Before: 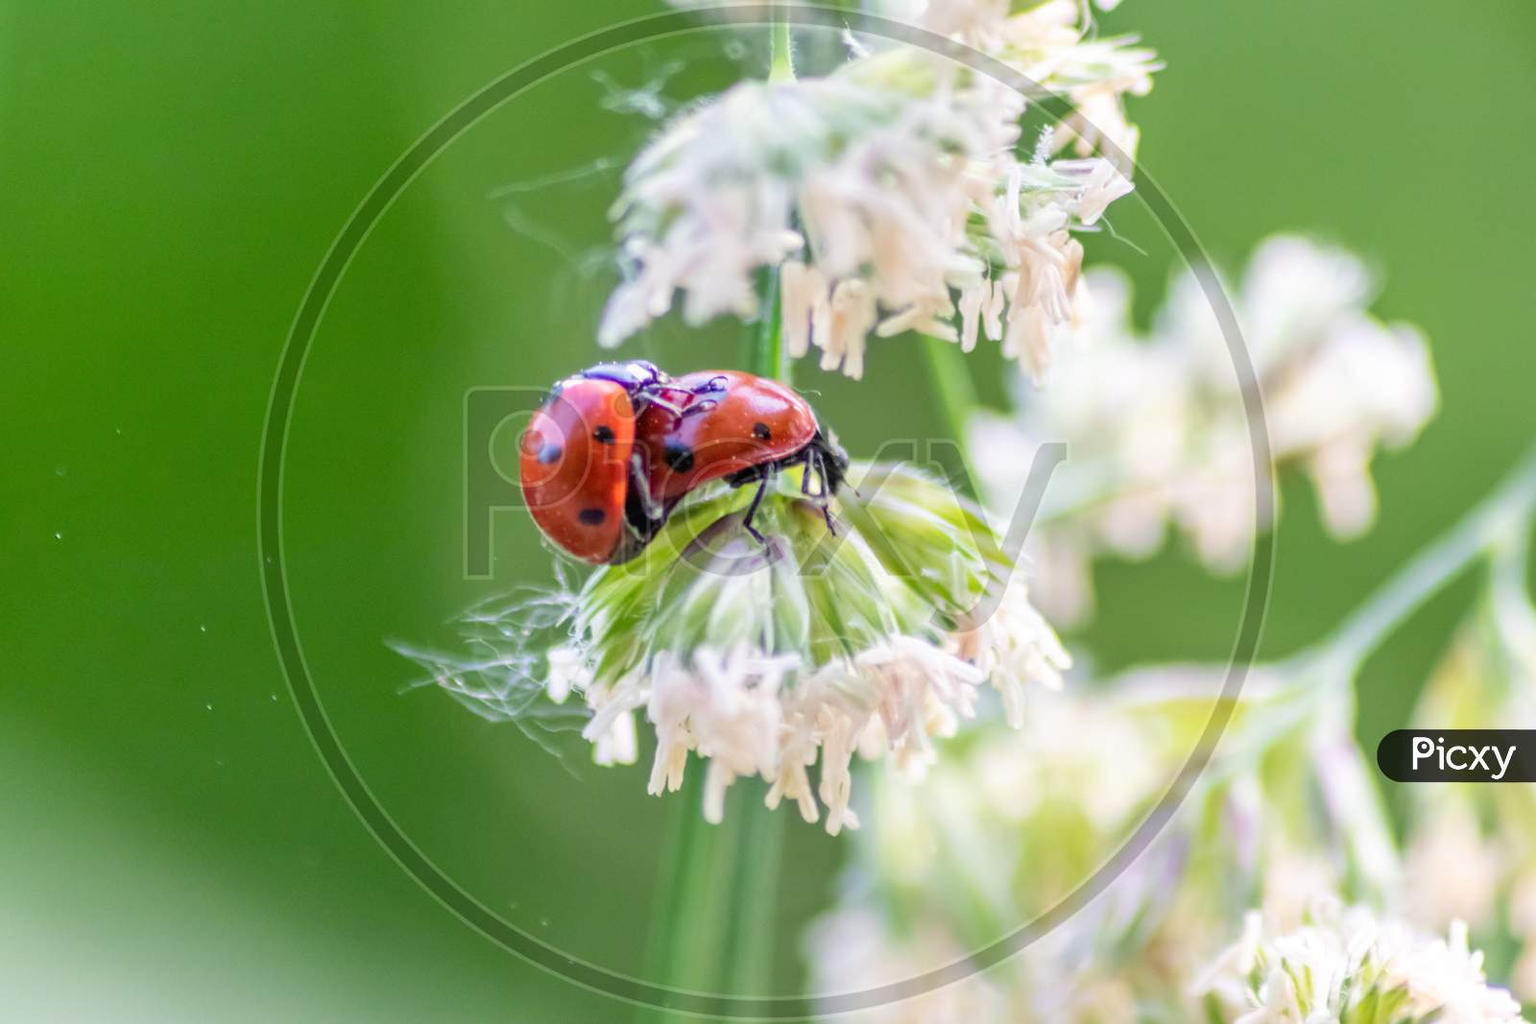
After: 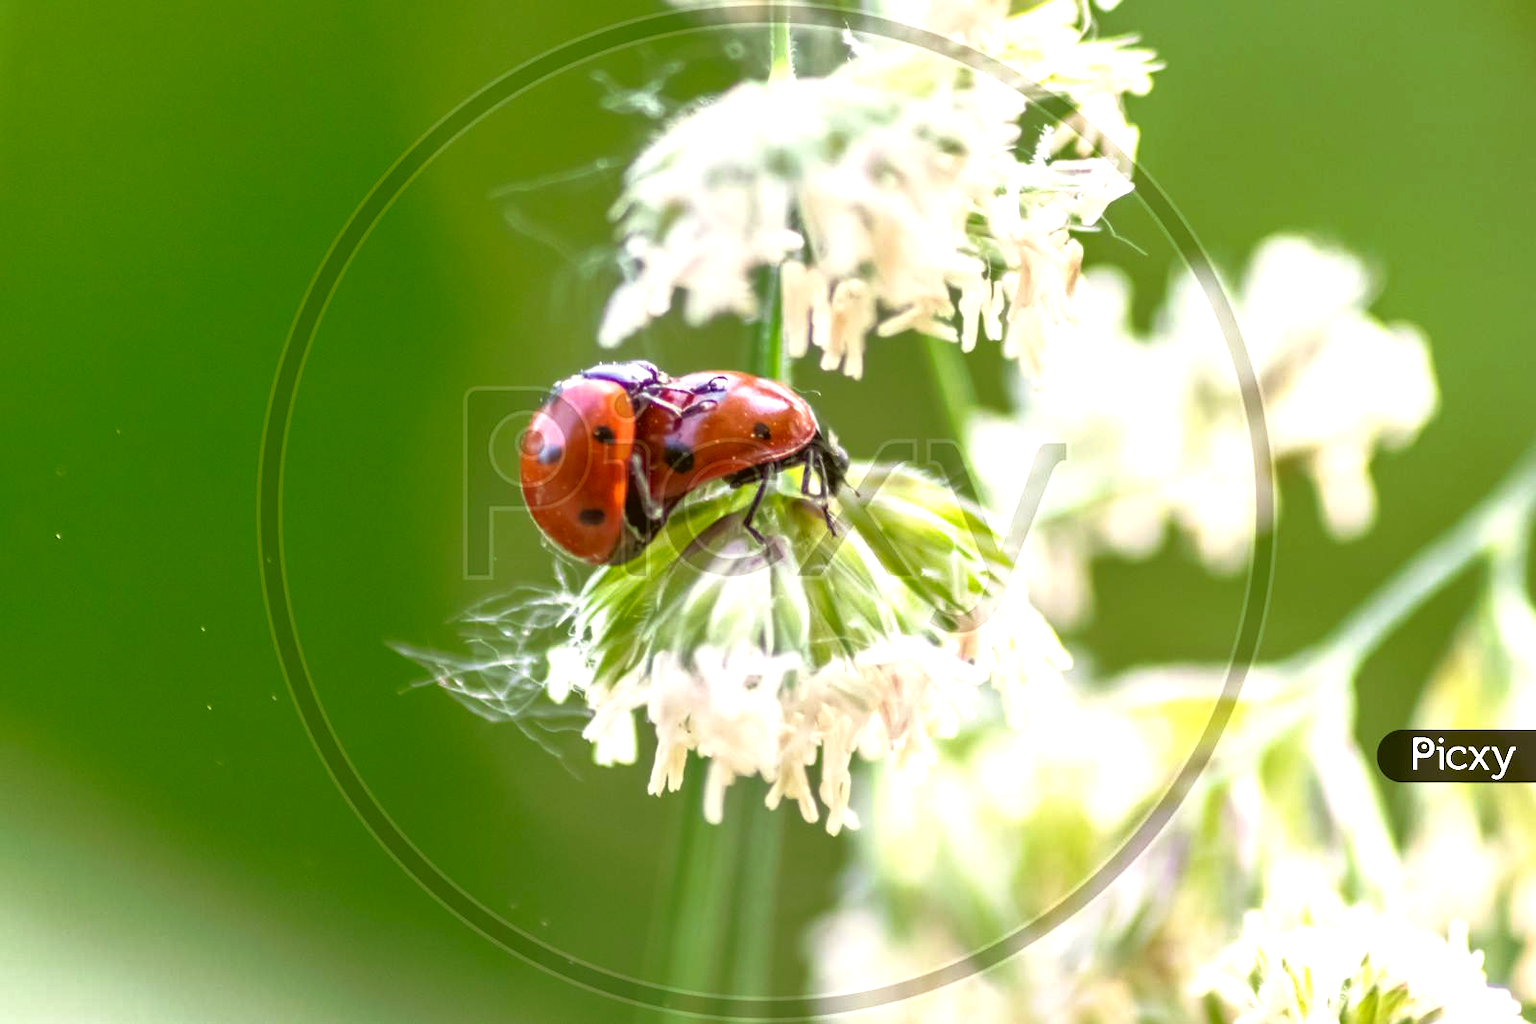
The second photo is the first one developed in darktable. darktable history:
tone curve: curves: ch0 [(0, 0) (0.003, 0.013) (0.011, 0.017) (0.025, 0.028) (0.044, 0.049) (0.069, 0.07) (0.1, 0.103) (0.136, 0.143) (0.177, 0.186) (0.224, 0.232) (0.277, 0.282) (0.335, 0.333) (0.399, 0.405) (0.468, 0.477) (0.543, 0.54) (0.623, 0.627) (0.709, 0.709) (0.801, 0.798) (0.898, 0.902) (1, 1)], preserve colors none
tone equalizer: -8 EV 0.001 EV, -7 EV -0.002 EV, -6 EV 0.001 EV, -5 EV -0.019 EV, -4 EV -0.128 EV, -3 EV -0.169 EV, -2 EV 0.27 EV, -1 EV 0.71 EV, +0 EV 0.469 EV, edges refinement/feathering 500, mask exposure compensation -1.57 EV, preserve details no
color correction: highlights a* -1.2, highlights b* 10.46, shadows a* 0.516, shadows b* 19.7
contrast equalizer: octaves 7, y [[0.528, 0.548, 0.563, 0.562, 0.546, 0.526], [0.55 ×6], [0 ×6], [0 ×6], [0 ×6]], mix -0.196
